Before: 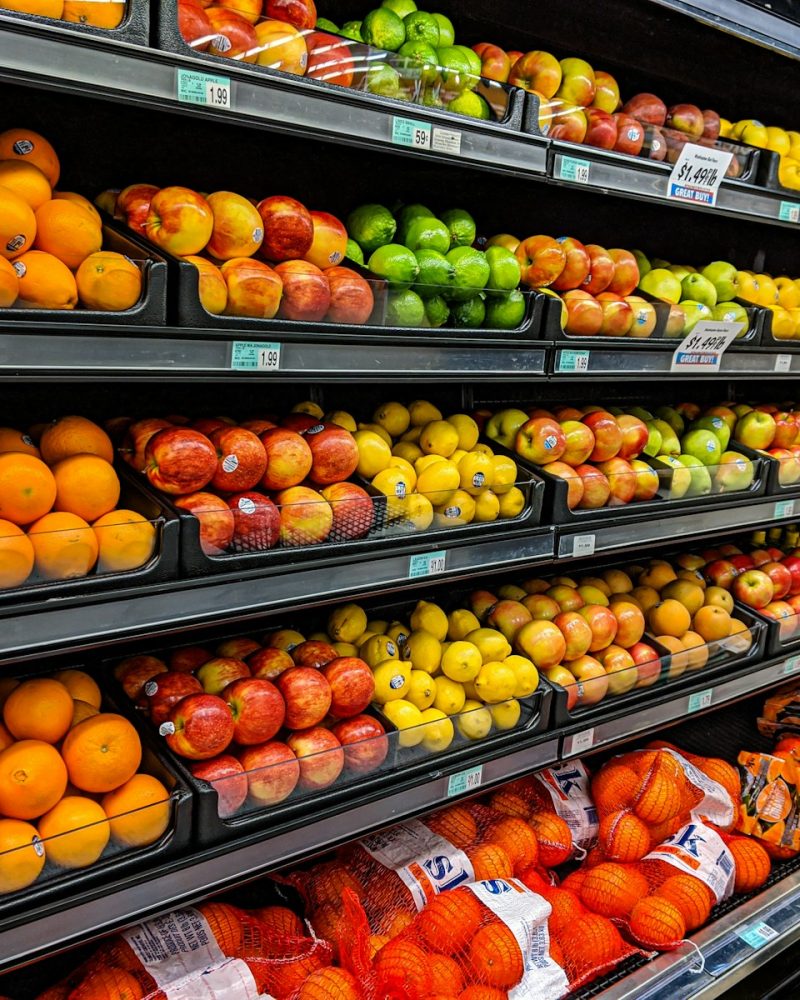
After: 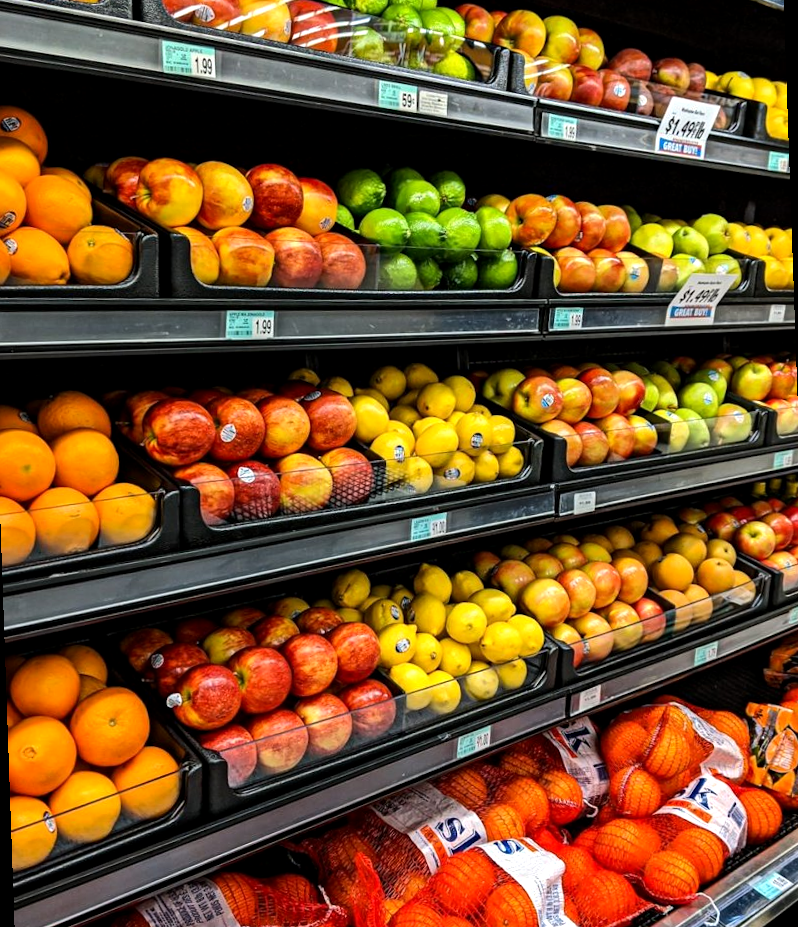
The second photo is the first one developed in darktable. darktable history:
tone equalizer: -8 EV -0.417 EV, -7 EV -0.389 EV, -6 EV -0.333 EV, -5 EV -0.222 EV, -3 EV 0.222 EV, -2 EV 0.333 EV, -1 EV 0.389 EV, +0 EV 0.417 EV, edges refinement/feathering 500, mask exposure compensation -1.57 EV, preserve details no
exposure: black level correction 0.002, compensate highlight preservation false
rotate and perspective: rotation -2°, crop left 0.022, crop right 0.978, crop top 0.049, crop bottom 0.951
